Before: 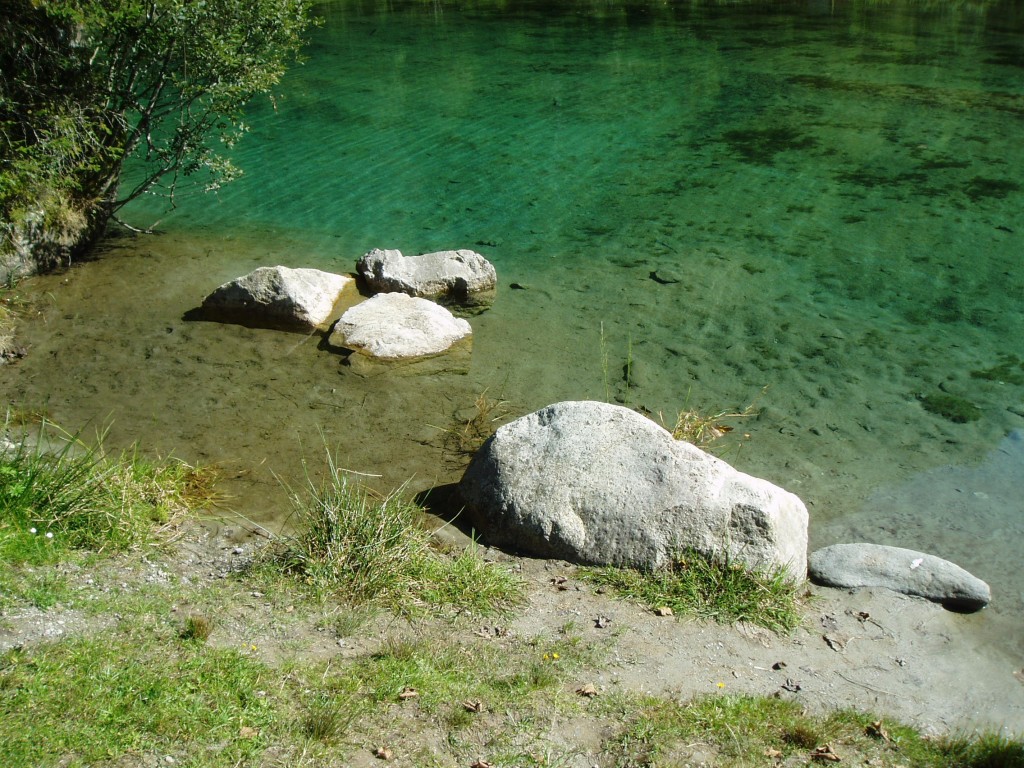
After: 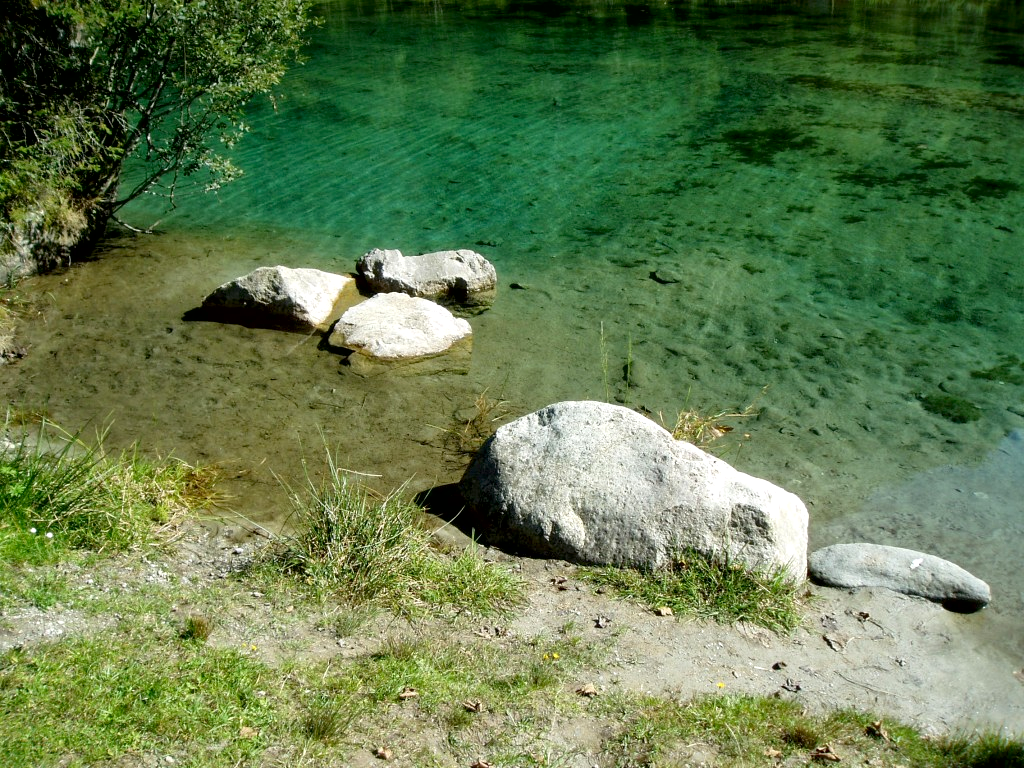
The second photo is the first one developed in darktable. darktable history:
exposure: black level correction 0.007, exposure 0.159 EV, compensate highlight preservation false
local contrast: mode bilateral grid, contrast 20, coarseness 50, detail 130%, midtone range 0.2
